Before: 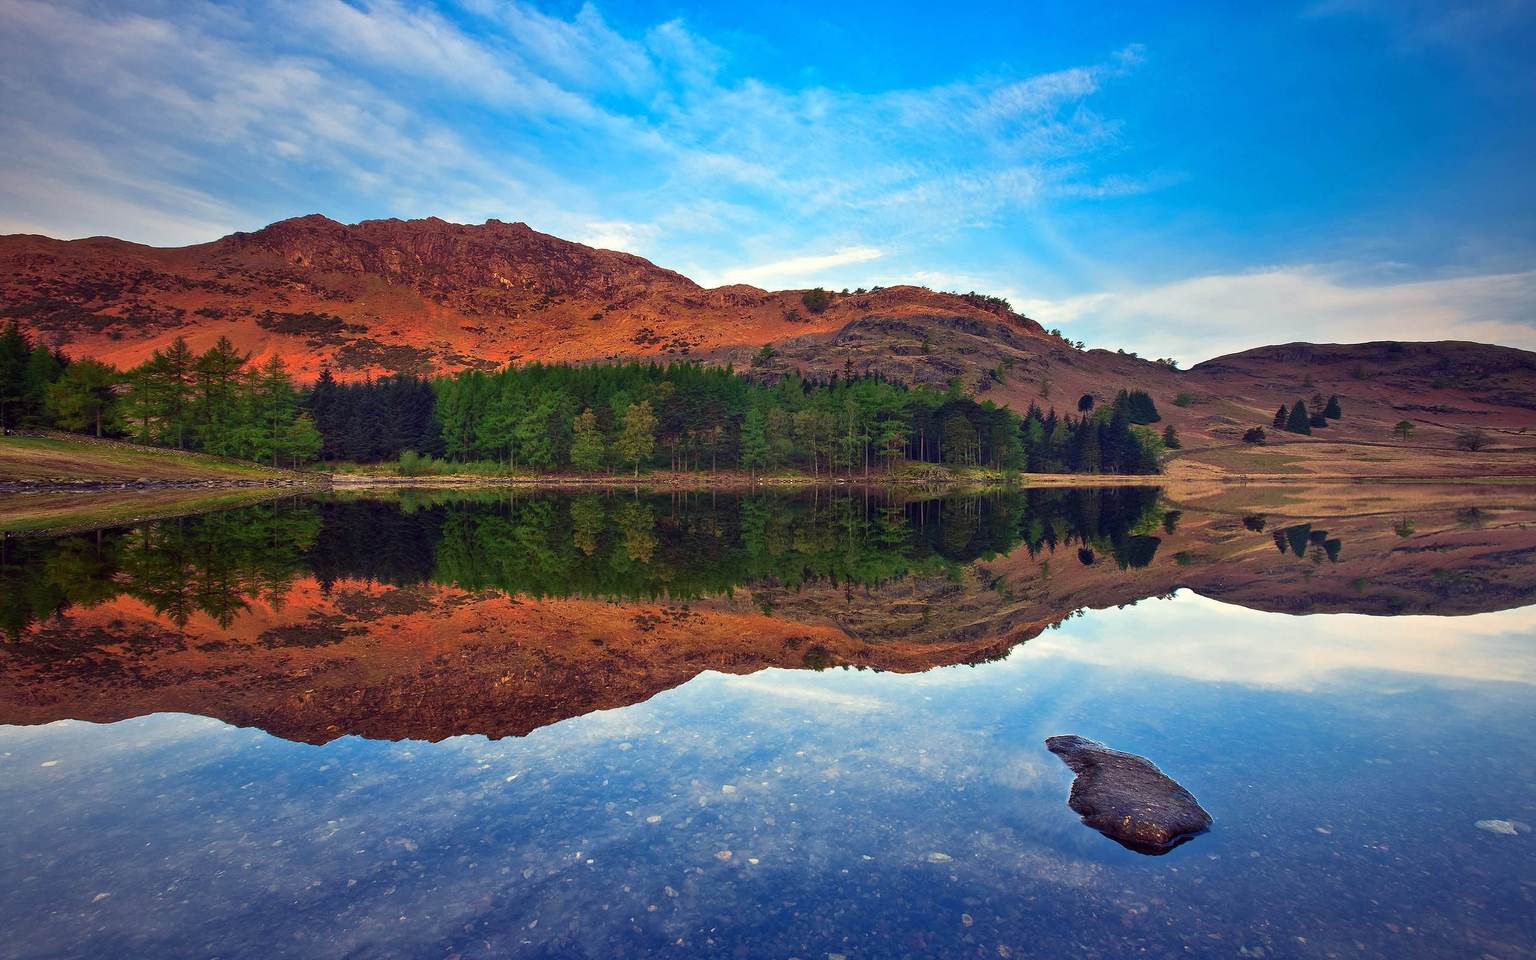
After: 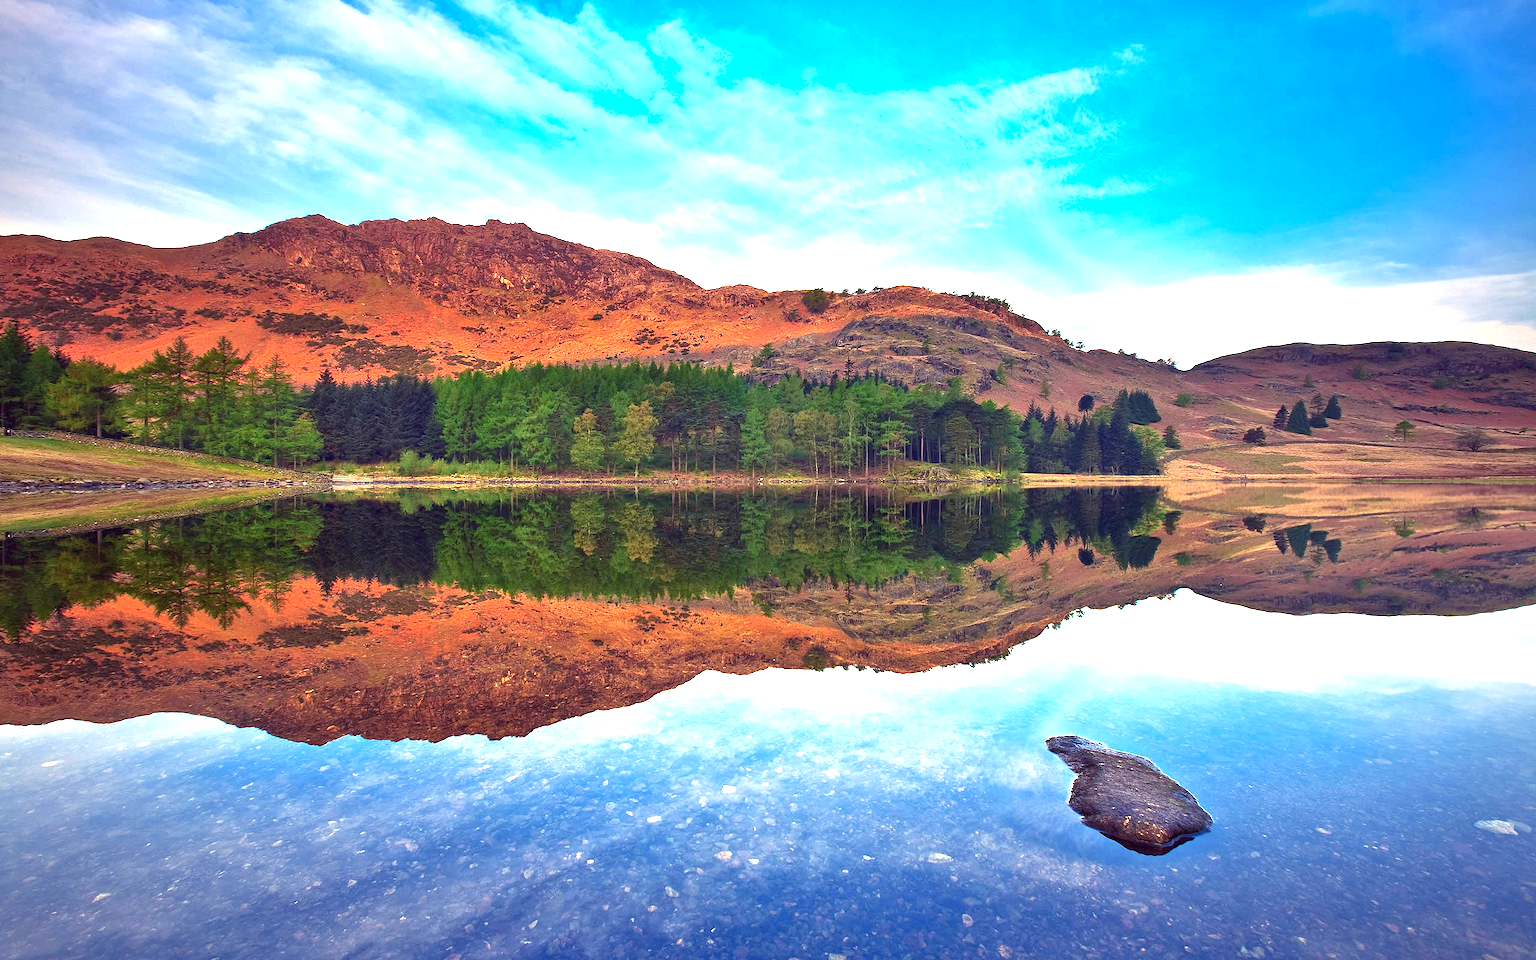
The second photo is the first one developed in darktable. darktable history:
shadows and highlights: shadows 36.8, highlights -27.33, soften with gaussian
exposure: black level correction 0, exposure 1.286 EV, compensate highlight preservation false
